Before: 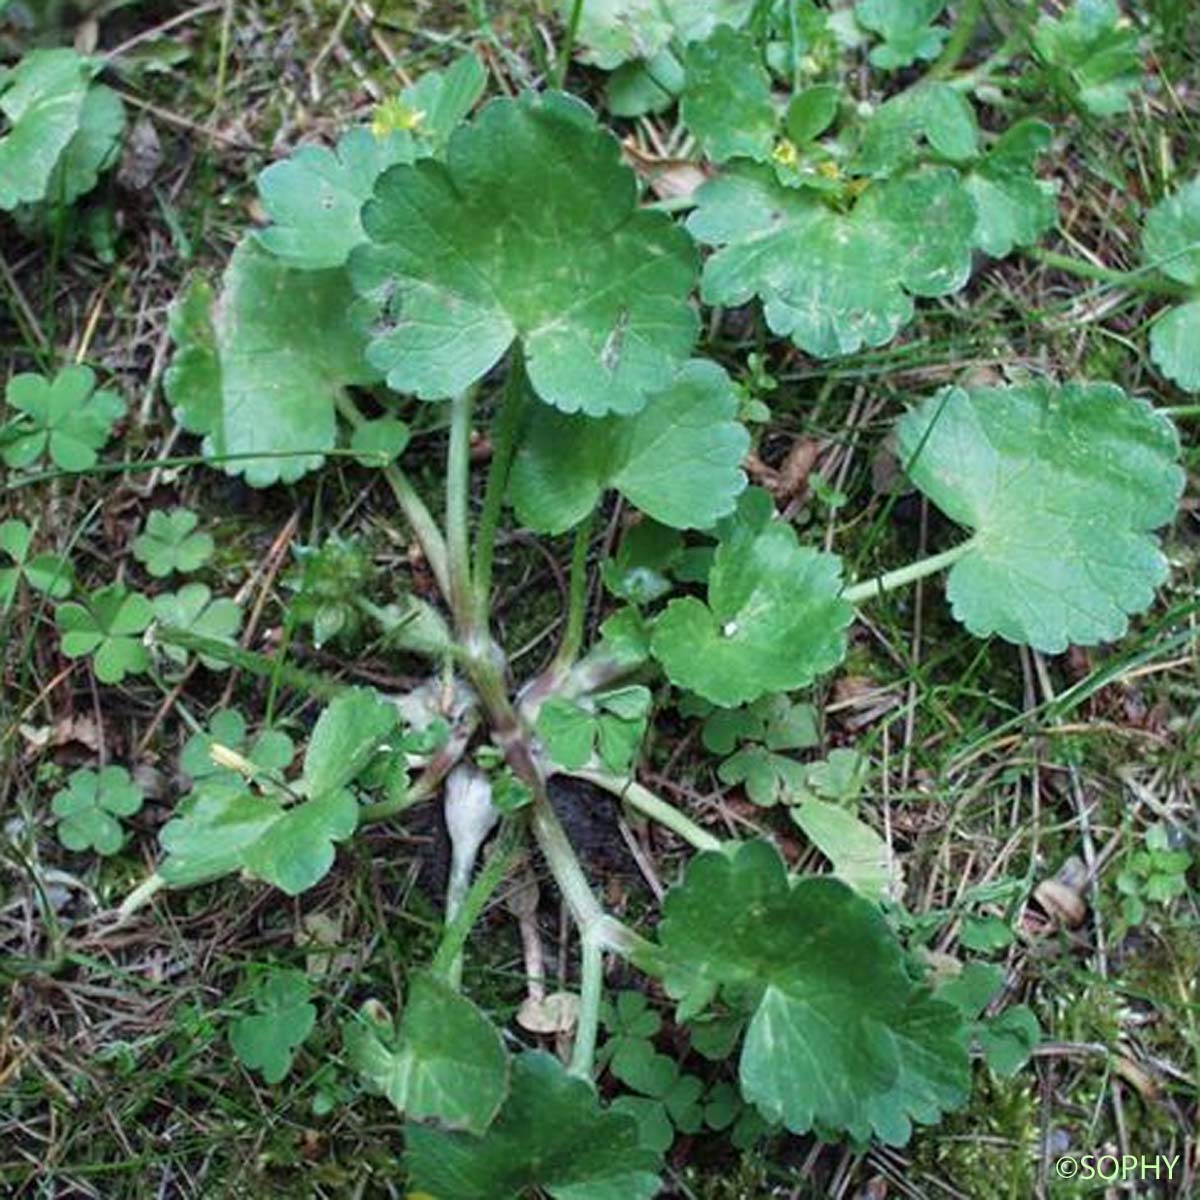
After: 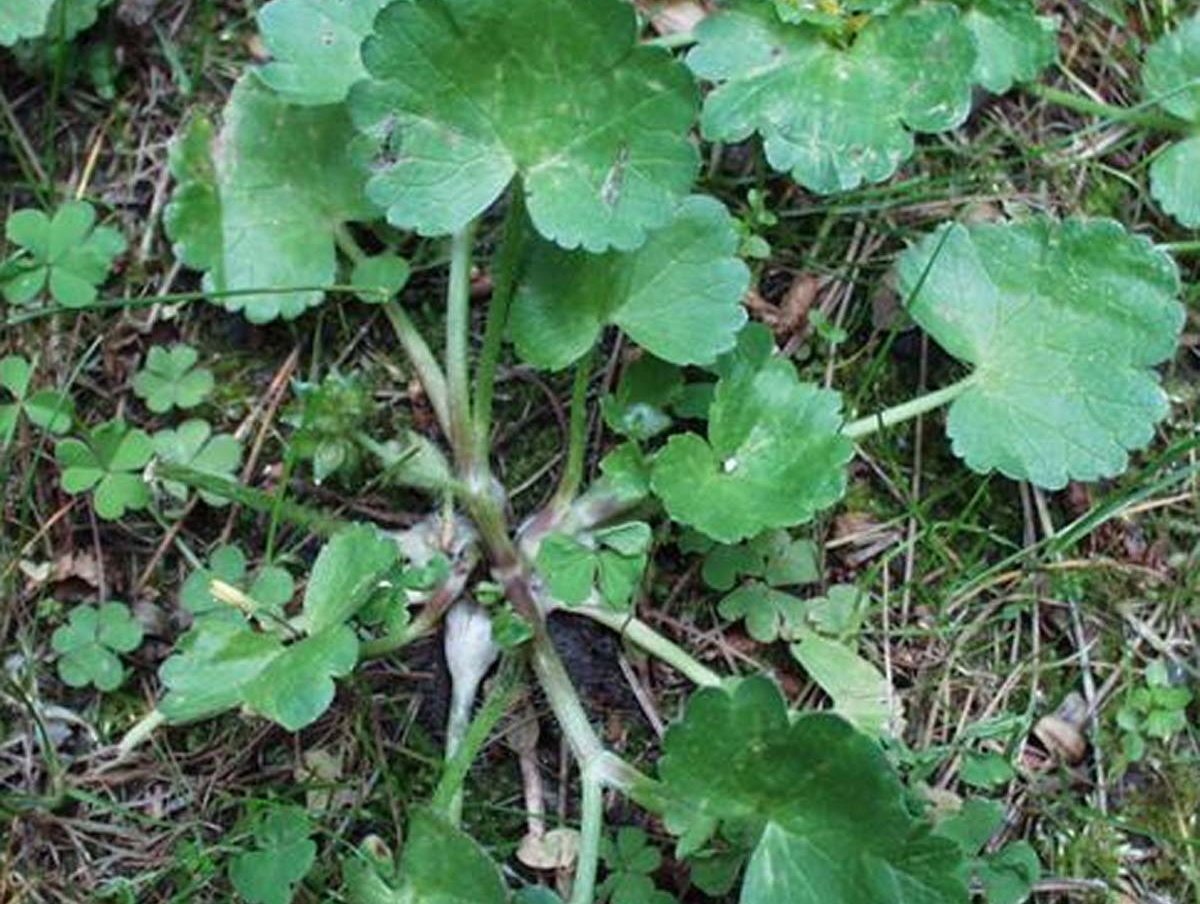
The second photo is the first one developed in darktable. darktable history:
crop: top 13.738%, bottom 10.883%
